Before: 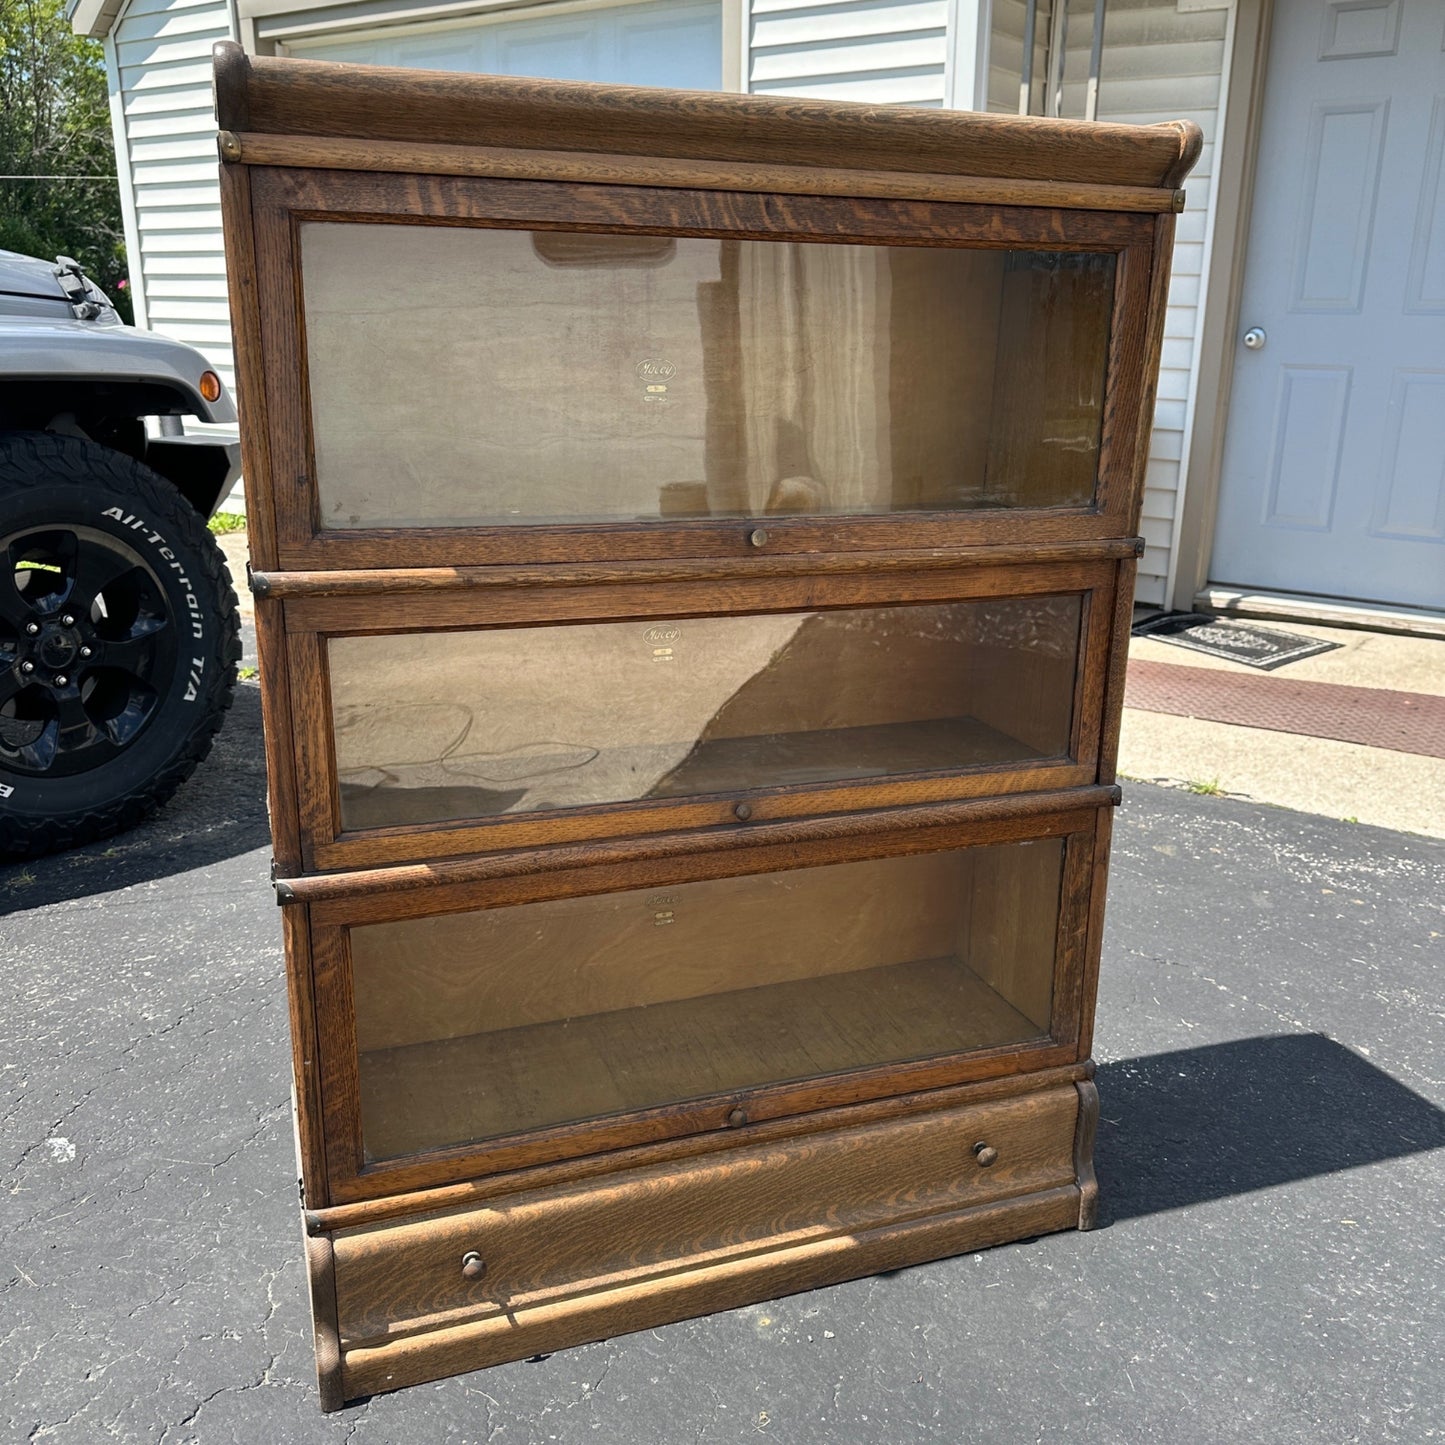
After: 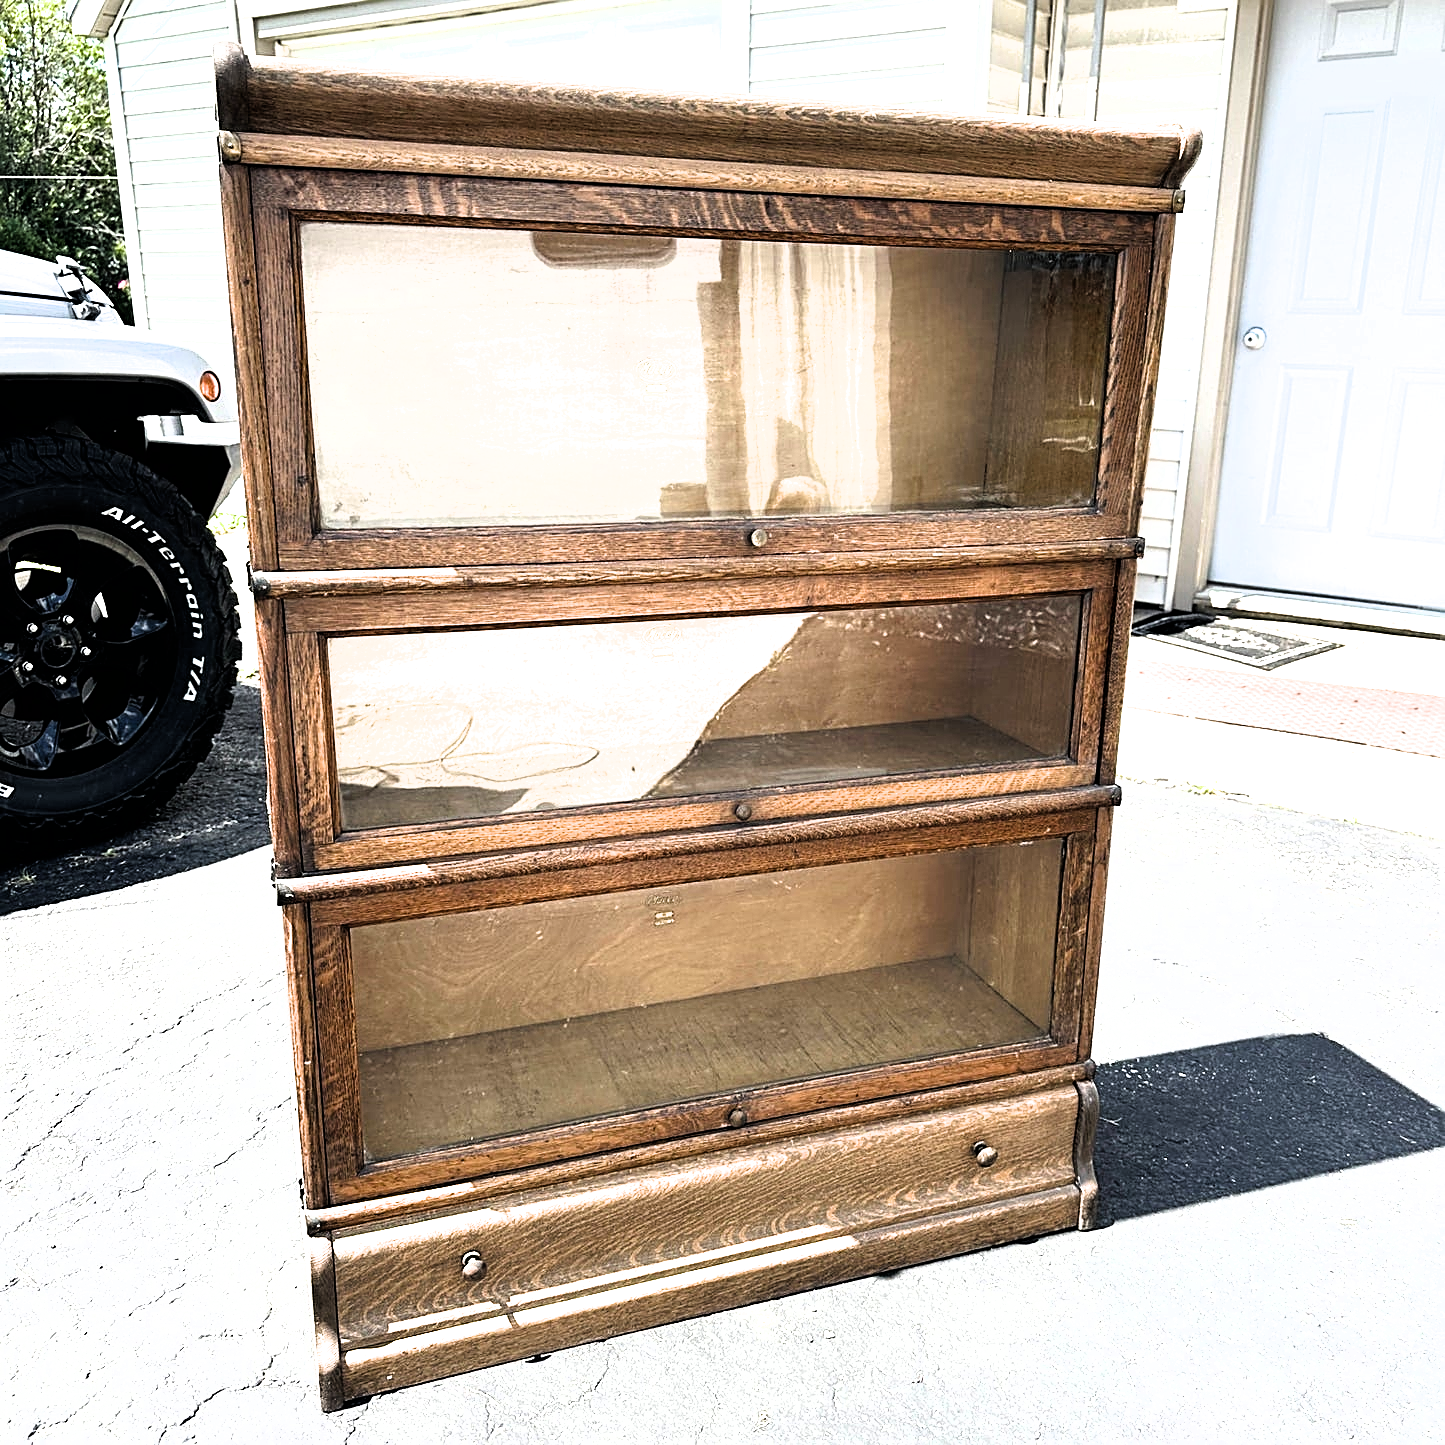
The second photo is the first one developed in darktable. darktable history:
exposure: black level correction 0, exposure 1.2 EV, compensate highlight preservation false
filmic rgb: black relative exposure -8.28 EV, white relative exposure 2.24 EV, hardness 7.07, latitude 86.18%, contrast 1.689, highlights saturation mix -3.35%, shadows ↔ highlights balance -2.42%
sharpen: amount 0.551
